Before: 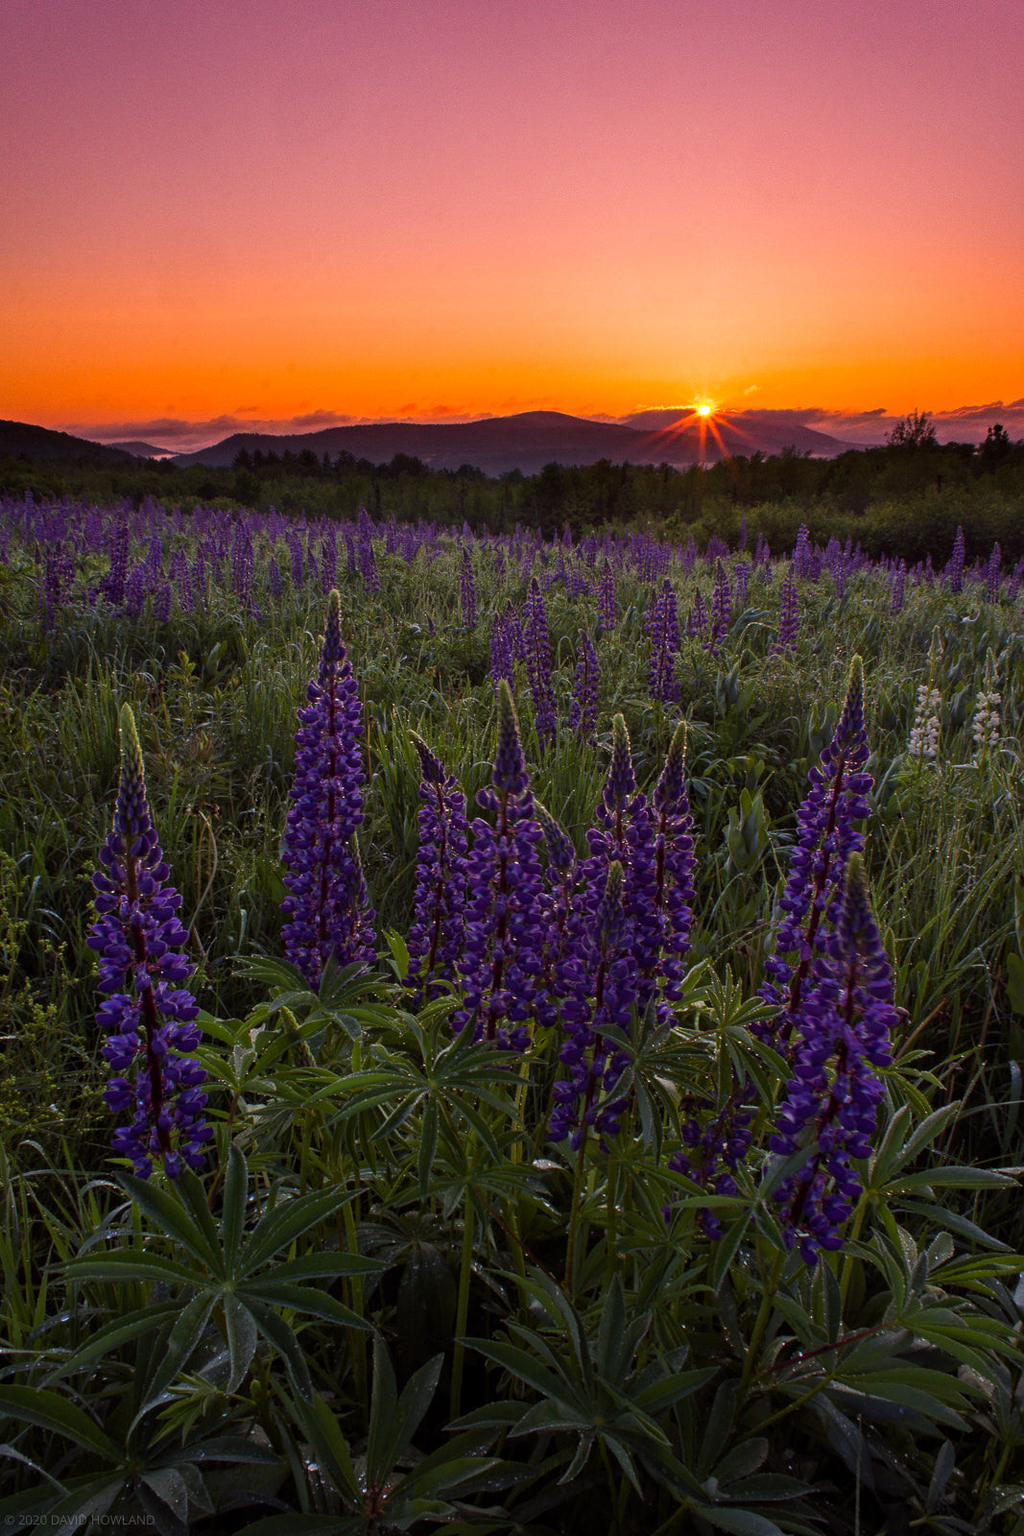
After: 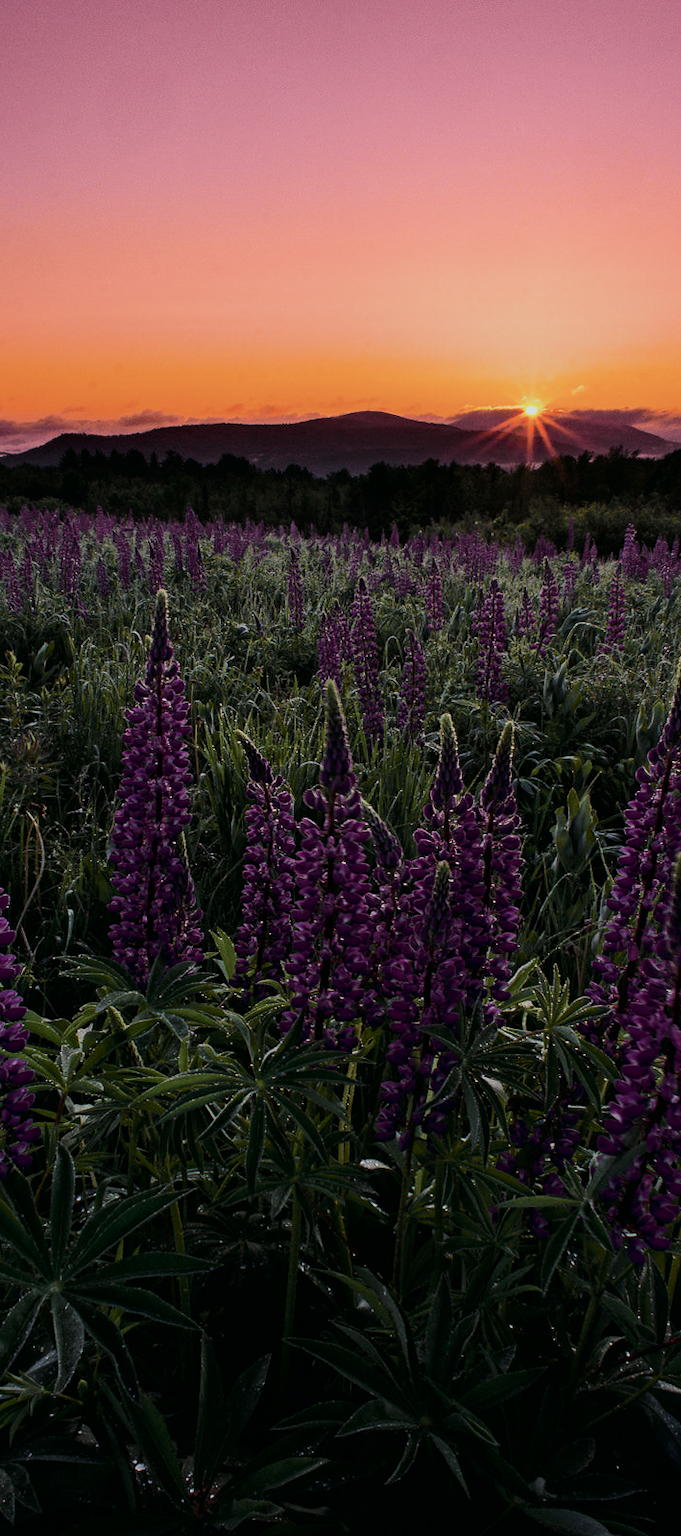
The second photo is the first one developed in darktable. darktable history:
filmic rgb: black relative exposure -7.15 EV, white relative exposure 5.36 EV, hardness 3.02, color science v6 (2022)
tone curve: curves: ch0 [(0, 0.003) (0.056, 0.041) (0.211, 0.187) (0.482, 0.519) (0.836, 0.864) (0.997, 0.984)]; ch1 [(0, 0) (0.276, 0.206) (0.393, 0.364) (0.482, 0.471) (0.506, 0.5) (0.523, 0.523) (0.572, 0.604) (0.635, 0.665) (0.695, 0.759) (1, 1)]; ch2 [(0, 0) (0.438, 0.456) (0.473, 0.47) (0.503, 0.503) (0.536, 0.527) (0.562, 0.584) (0.612, 0.61) (0.679, 0.72) (1, 1)], color space Lab, independent channels, preserve colors none
contrast brightness saturation: contrast 0.1, saturation -0.36
crop: left 16.899%, right 16.556%
